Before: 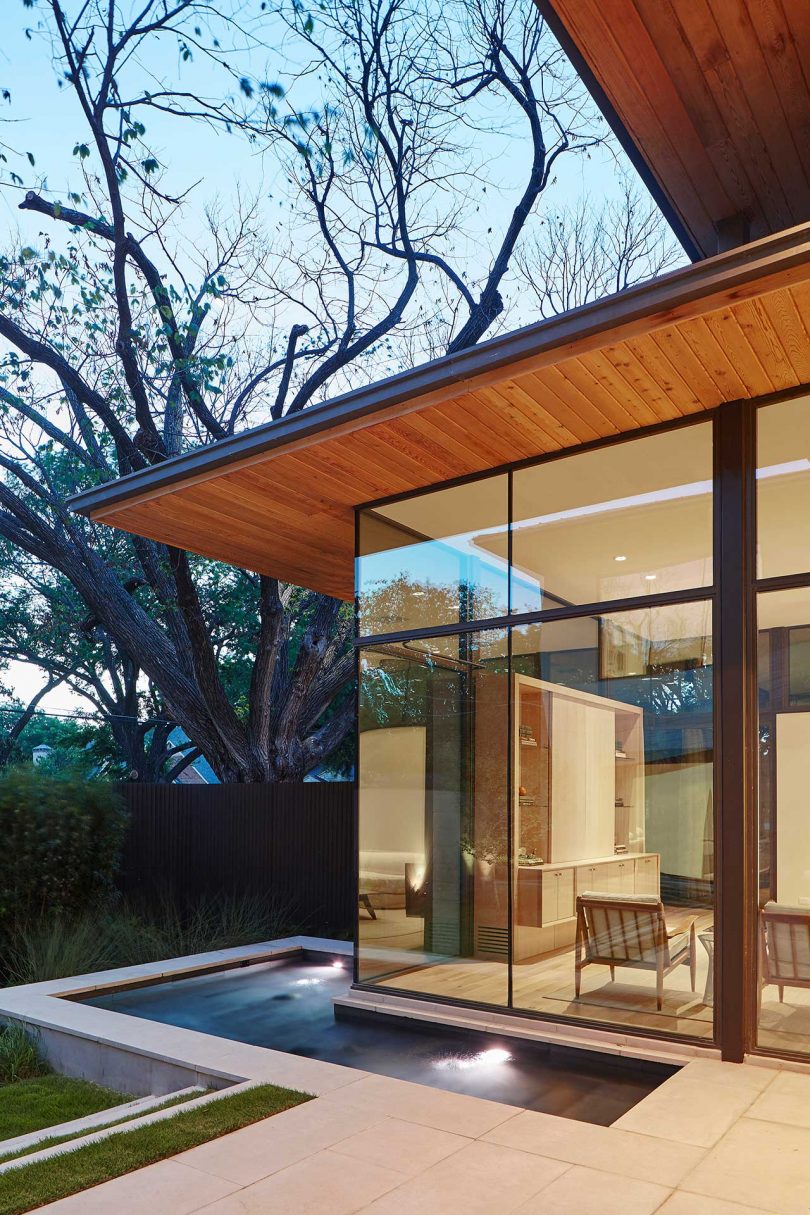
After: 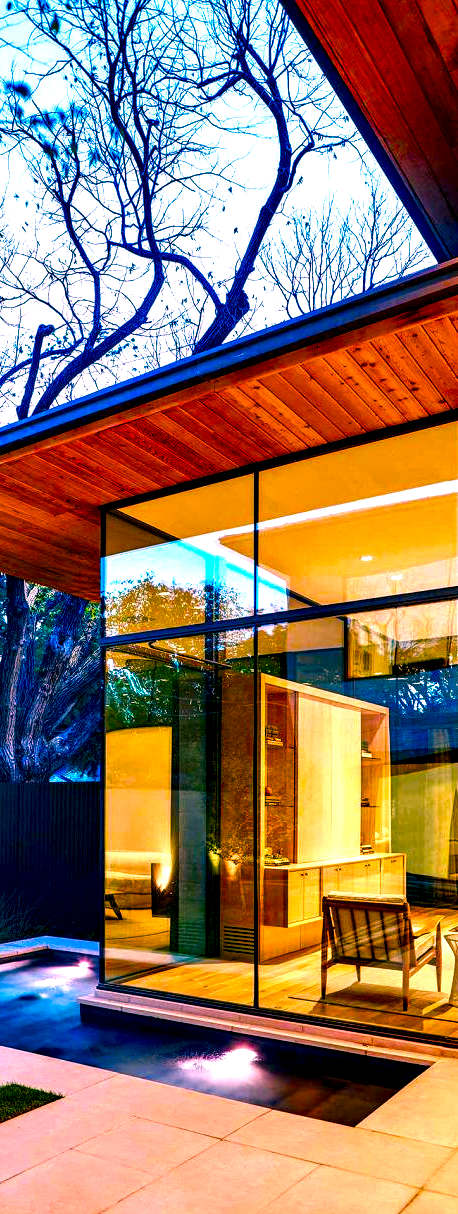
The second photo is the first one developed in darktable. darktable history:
color correction: highlights a* 17.03, highlights b* 0.205, shadows a* -15.38, shadows b* -14.56, saturation 1.5
local contrast: shadows 185%, detail 225%
crop: left 31.458%, top 0%, right 11.876%
color balance rgb: linear chroma grading › shadows 10%, linear chroma grading › highlights 10%, linear chroma grading › global chroma 15%, linear chroma grading › mid-tones 15%, perceptual saturation grading › global saturation 40%, perceptual saturation grading › highlights -25%, perceptual saturation grading › mid-tones 35%, perceptual saturation grading › shadows 35%, perceptual brilliance grading › global brilliance 11.29%, global vibrance 11.29%
